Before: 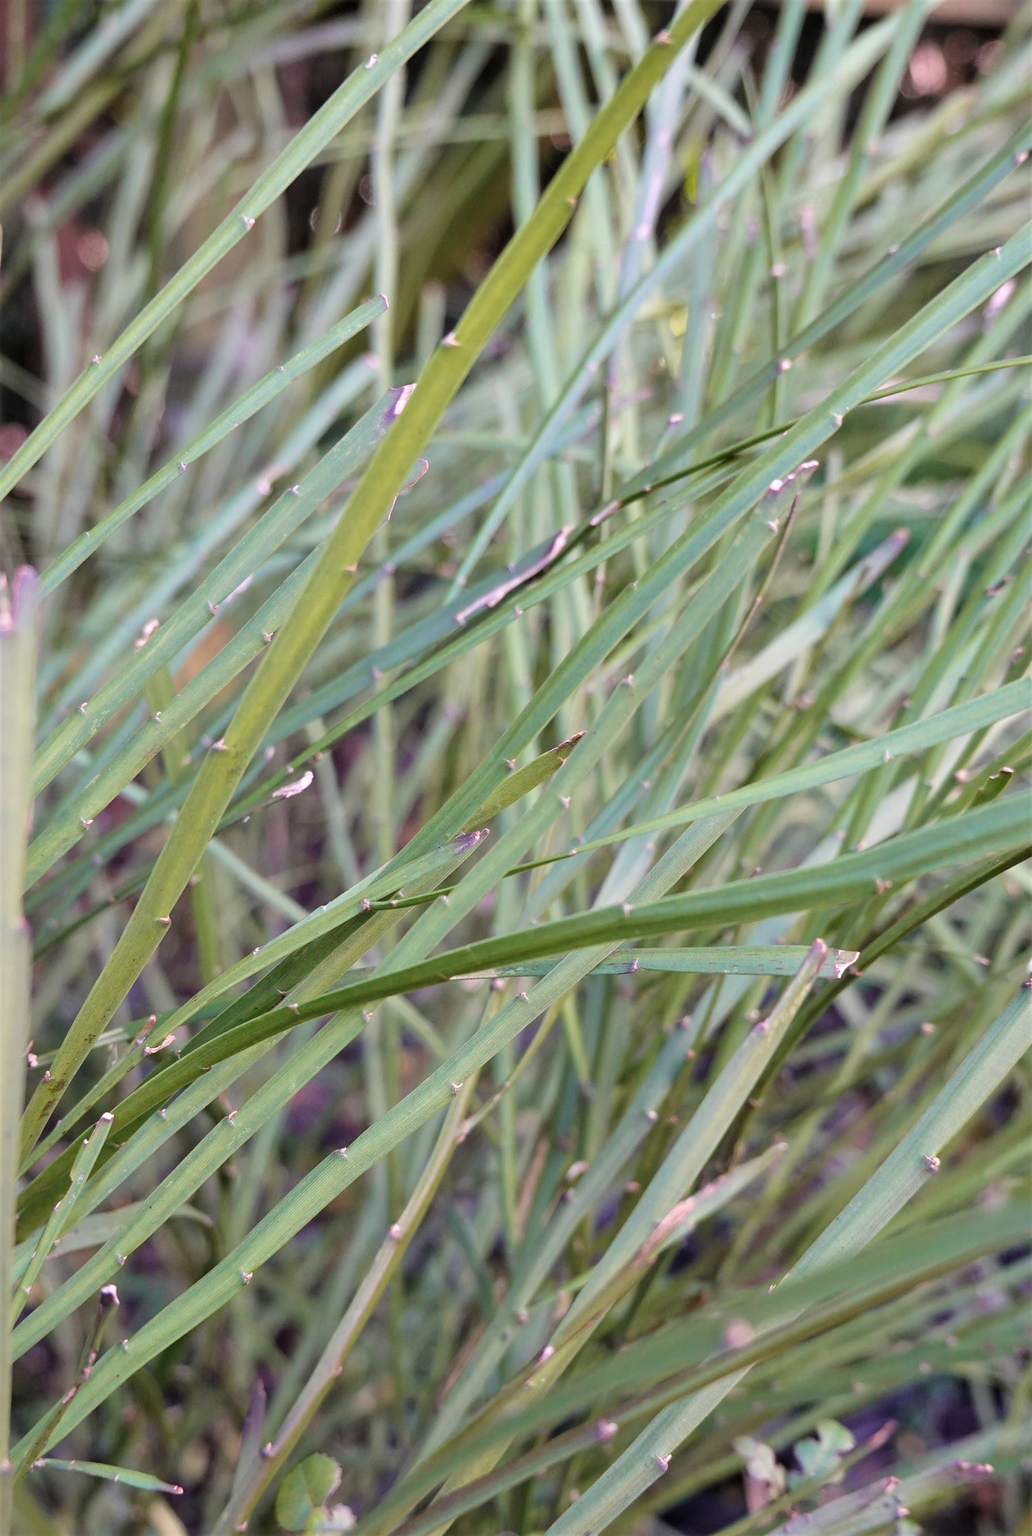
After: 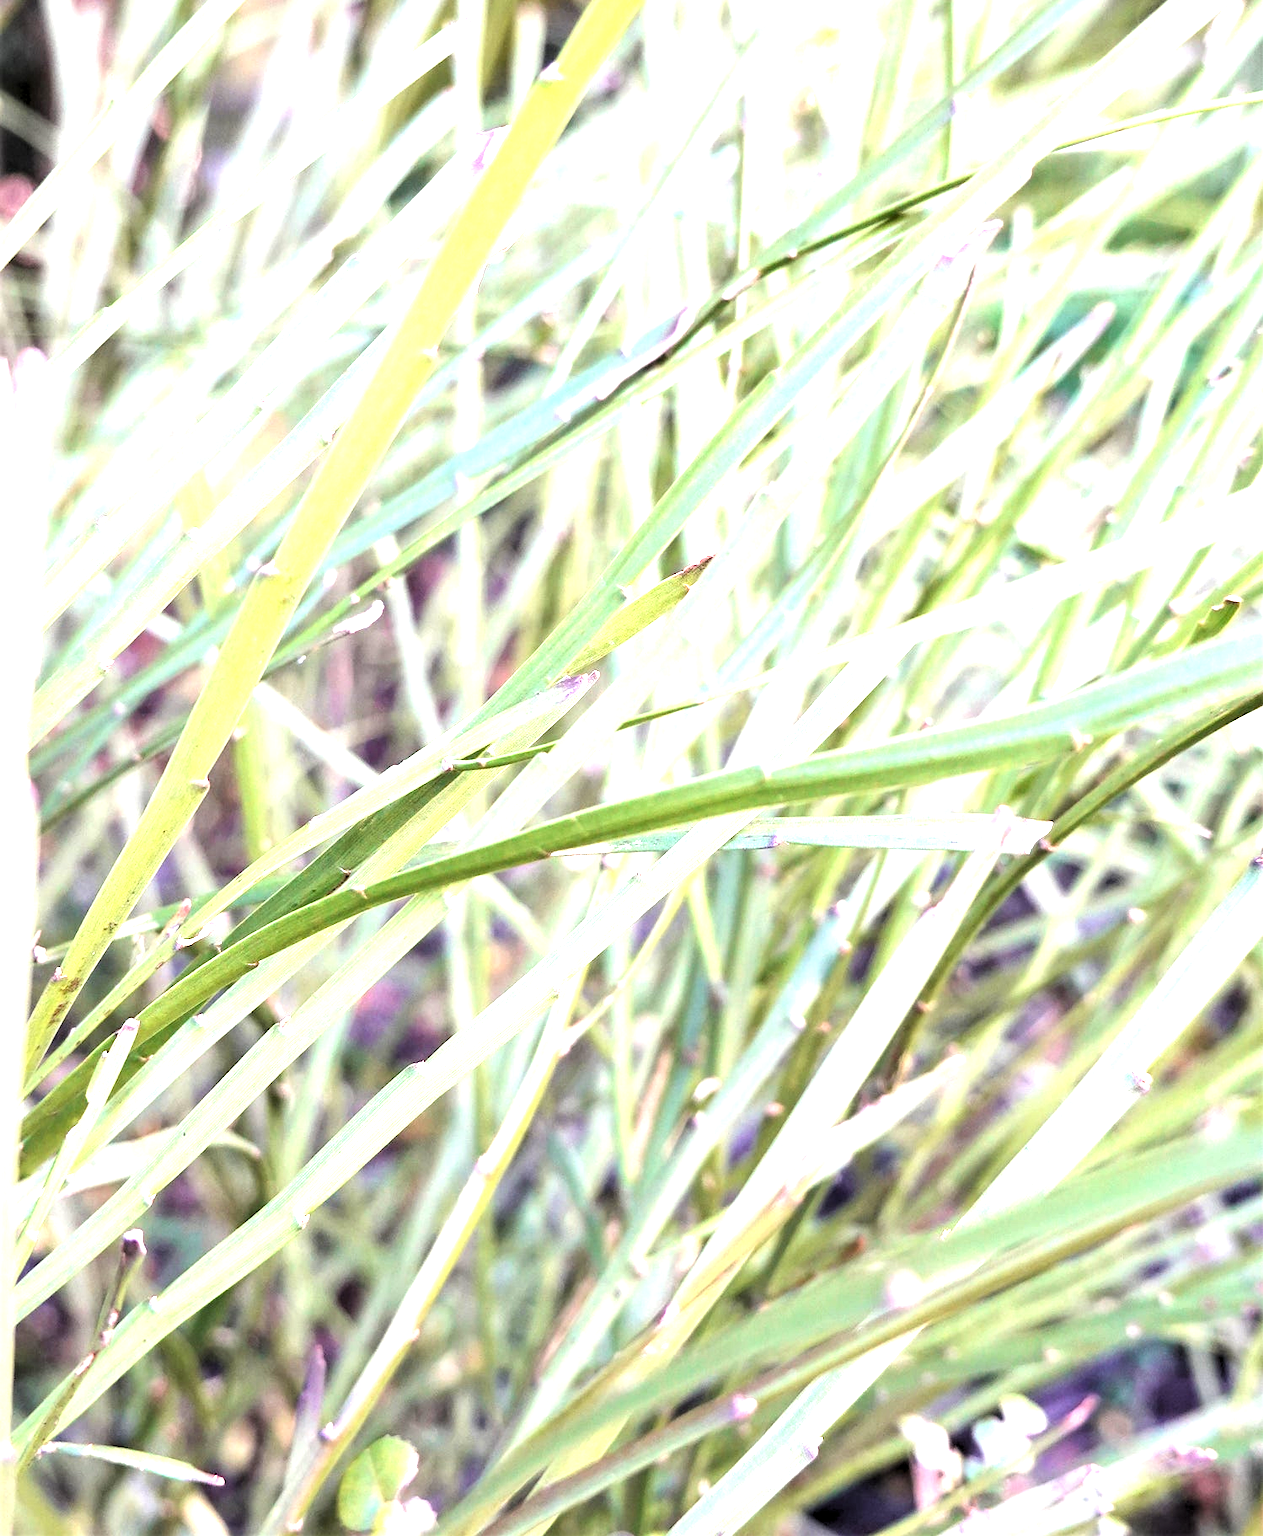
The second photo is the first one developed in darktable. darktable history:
levels: white 99.9%, levels [0.062, 0.494, 0.925]
crop and rotate: top 18.282%
exposure: black level correction 0.001, exposure 1.639 EV, compensate highlight preservation false
